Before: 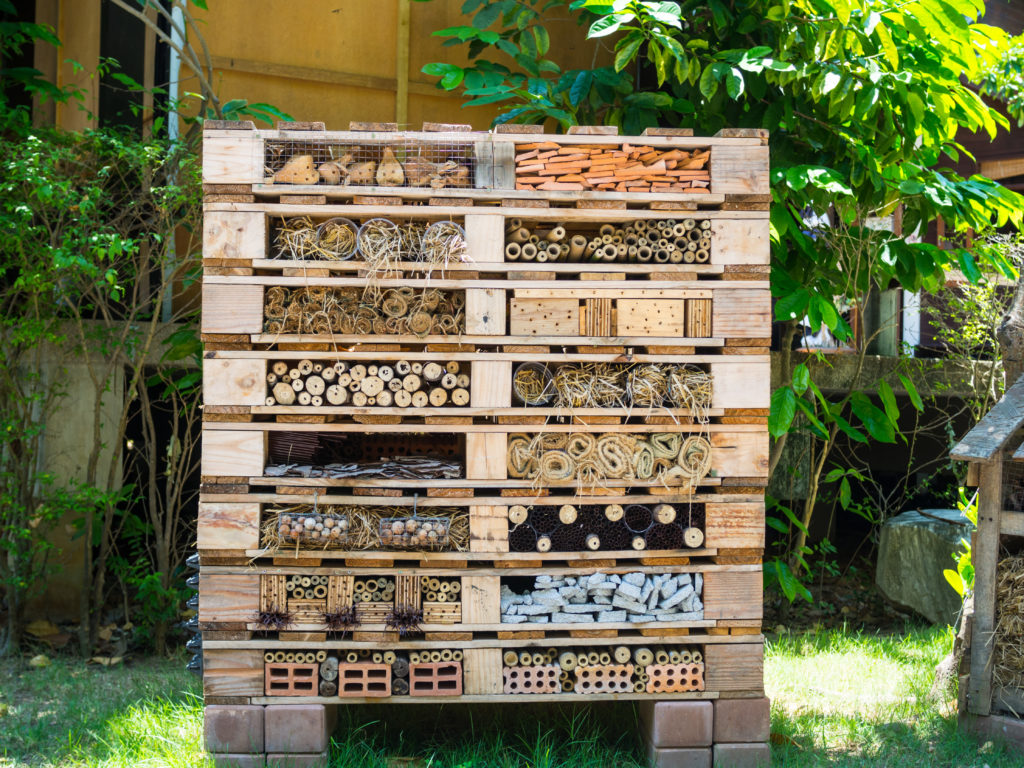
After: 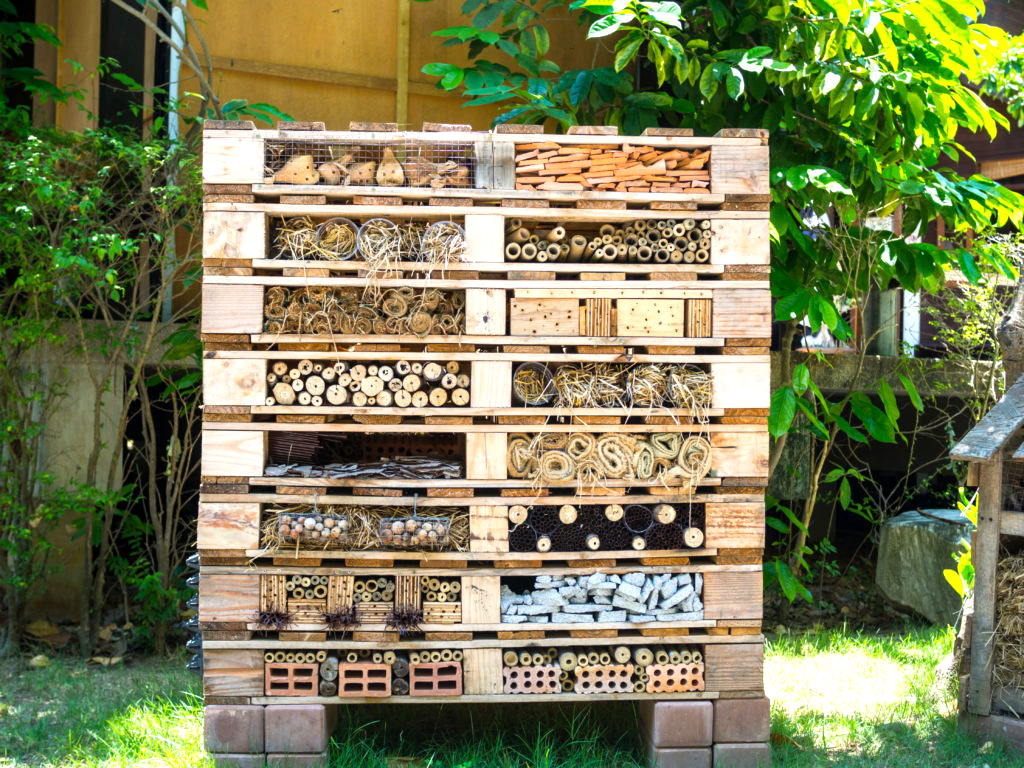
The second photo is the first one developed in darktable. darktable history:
exposure: black level correction 0.001, exposure 0.5 EV, compensate exposure bias true, compensate highlight preservation false
base curve: curves: ch0 [(0, 0) (0.303, 0.277) (1, 1)]
